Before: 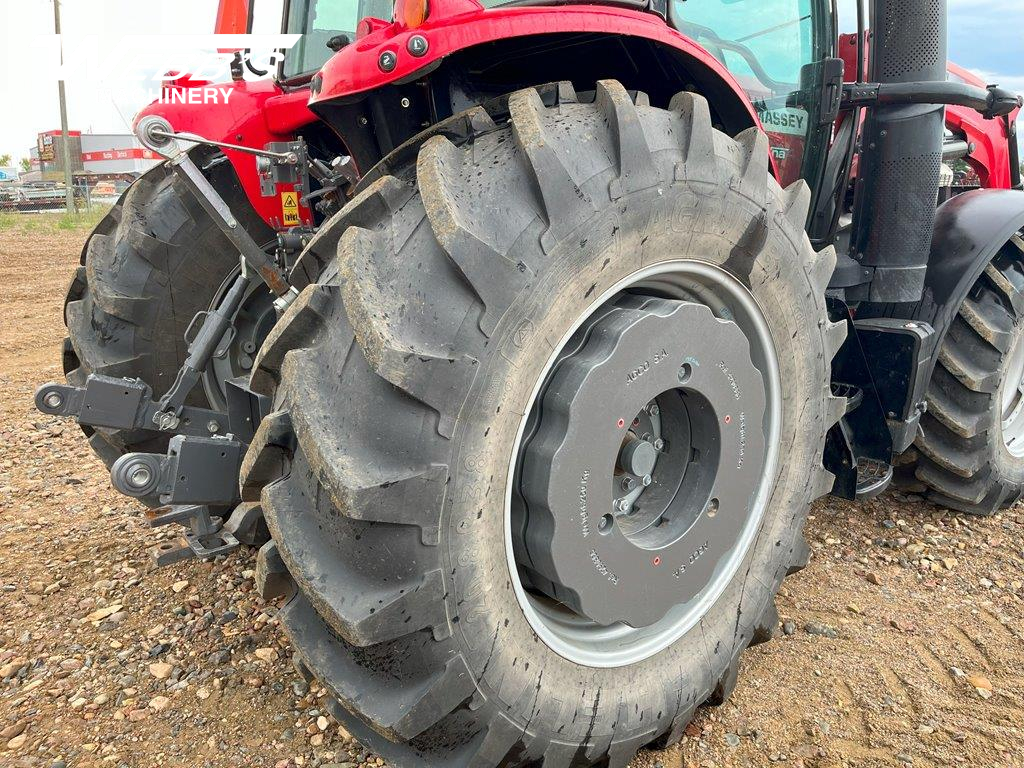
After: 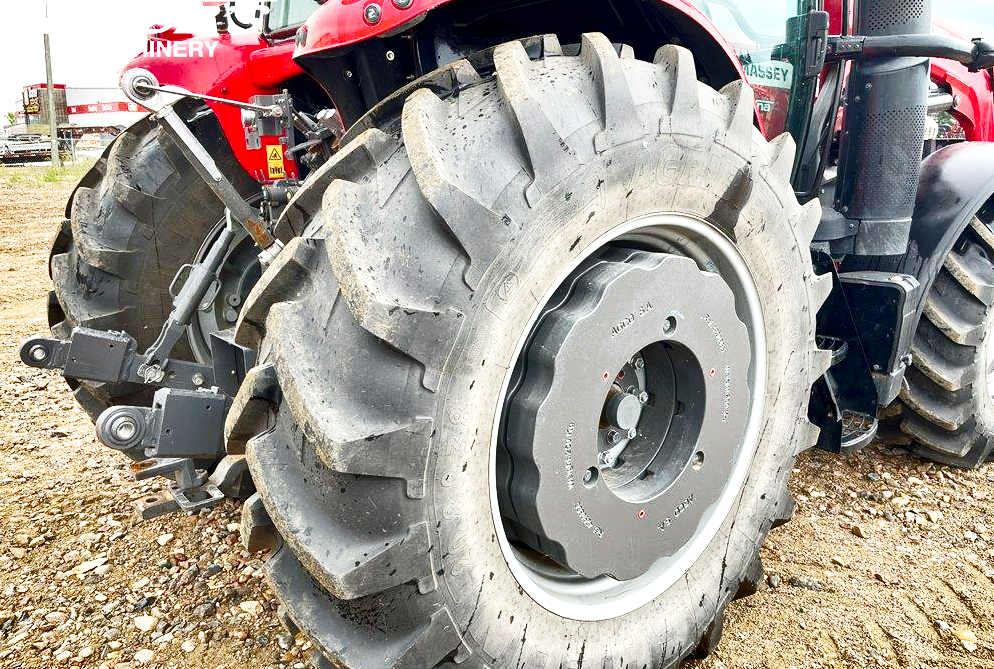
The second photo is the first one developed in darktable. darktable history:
base curve: curves: ch0 [(0, 0) (0.028, 0.03) (0.121, 0.232) (0.46, 0.748) (0.859, 0.968) (1, 1)], preserve colors none
crop: left 1.507%, top 6.147%, right 1.379%, bottom 6.637%
shadows and highlights: radius 108.52, shadows 40.68, highlights -72.88, low approximation 0.01, soften with gaussian
exposure: black level correction 0.001, exposure 0.5 EV, compensate exposure bias true, compensate highlight preservation false
